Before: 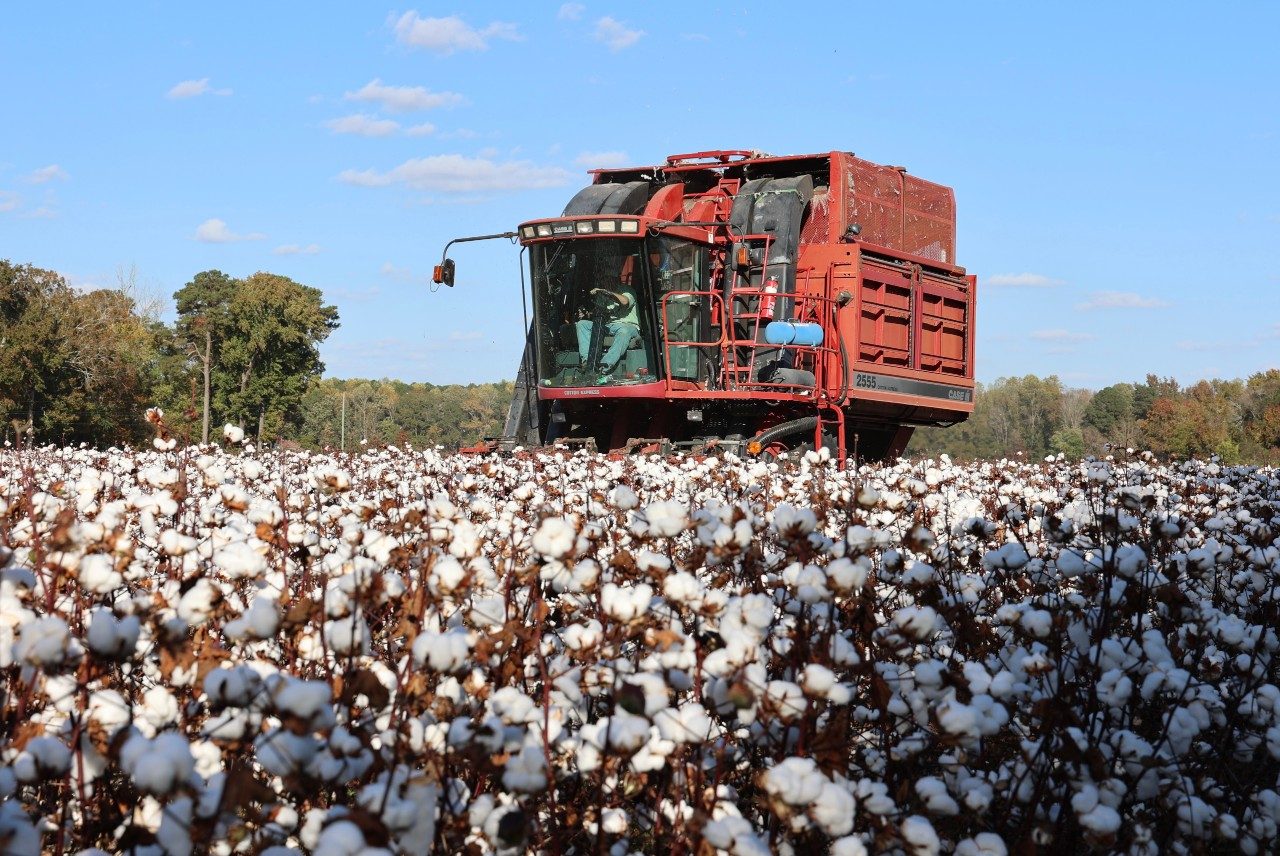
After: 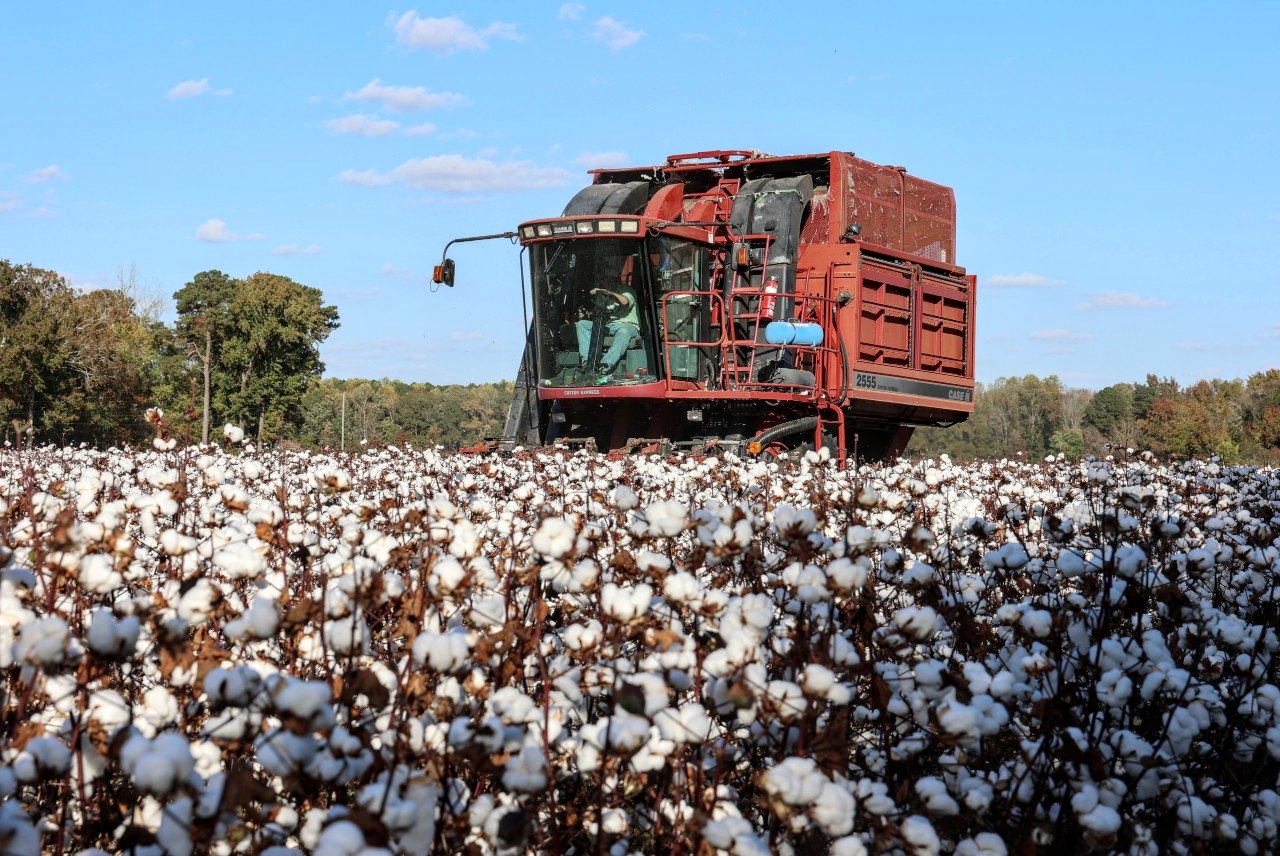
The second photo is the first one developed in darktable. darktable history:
local contrast: detail 130%
color zones: curves: ch0 [(0.068, 0.464) (0.25, 0.5) (0.48, 0.508) (0.75, 0.536) (0.886, 0.476) (0.967, 0.456)]; ch1 [(0.066, 0.456) (0.25, 0.5) (0.616, 0.508) (0.746, 0.56) (0.934, 0.444)]
exposure: exposure -0.044 EV, compensate exposure bias true, compensate highlight preservation false
